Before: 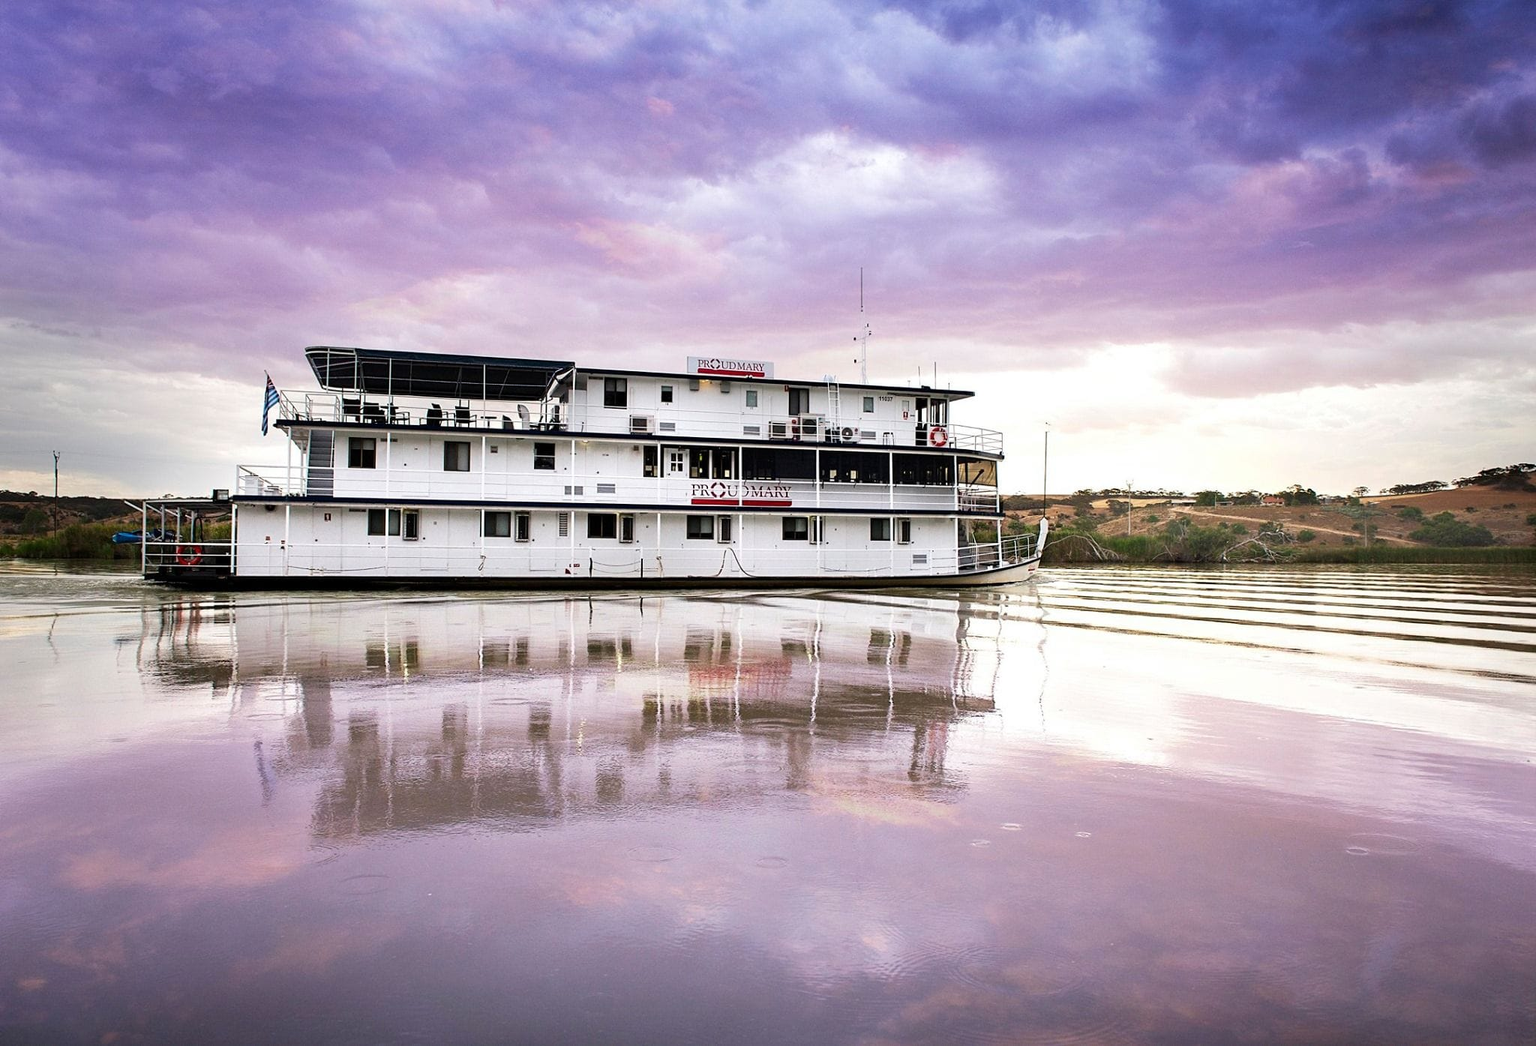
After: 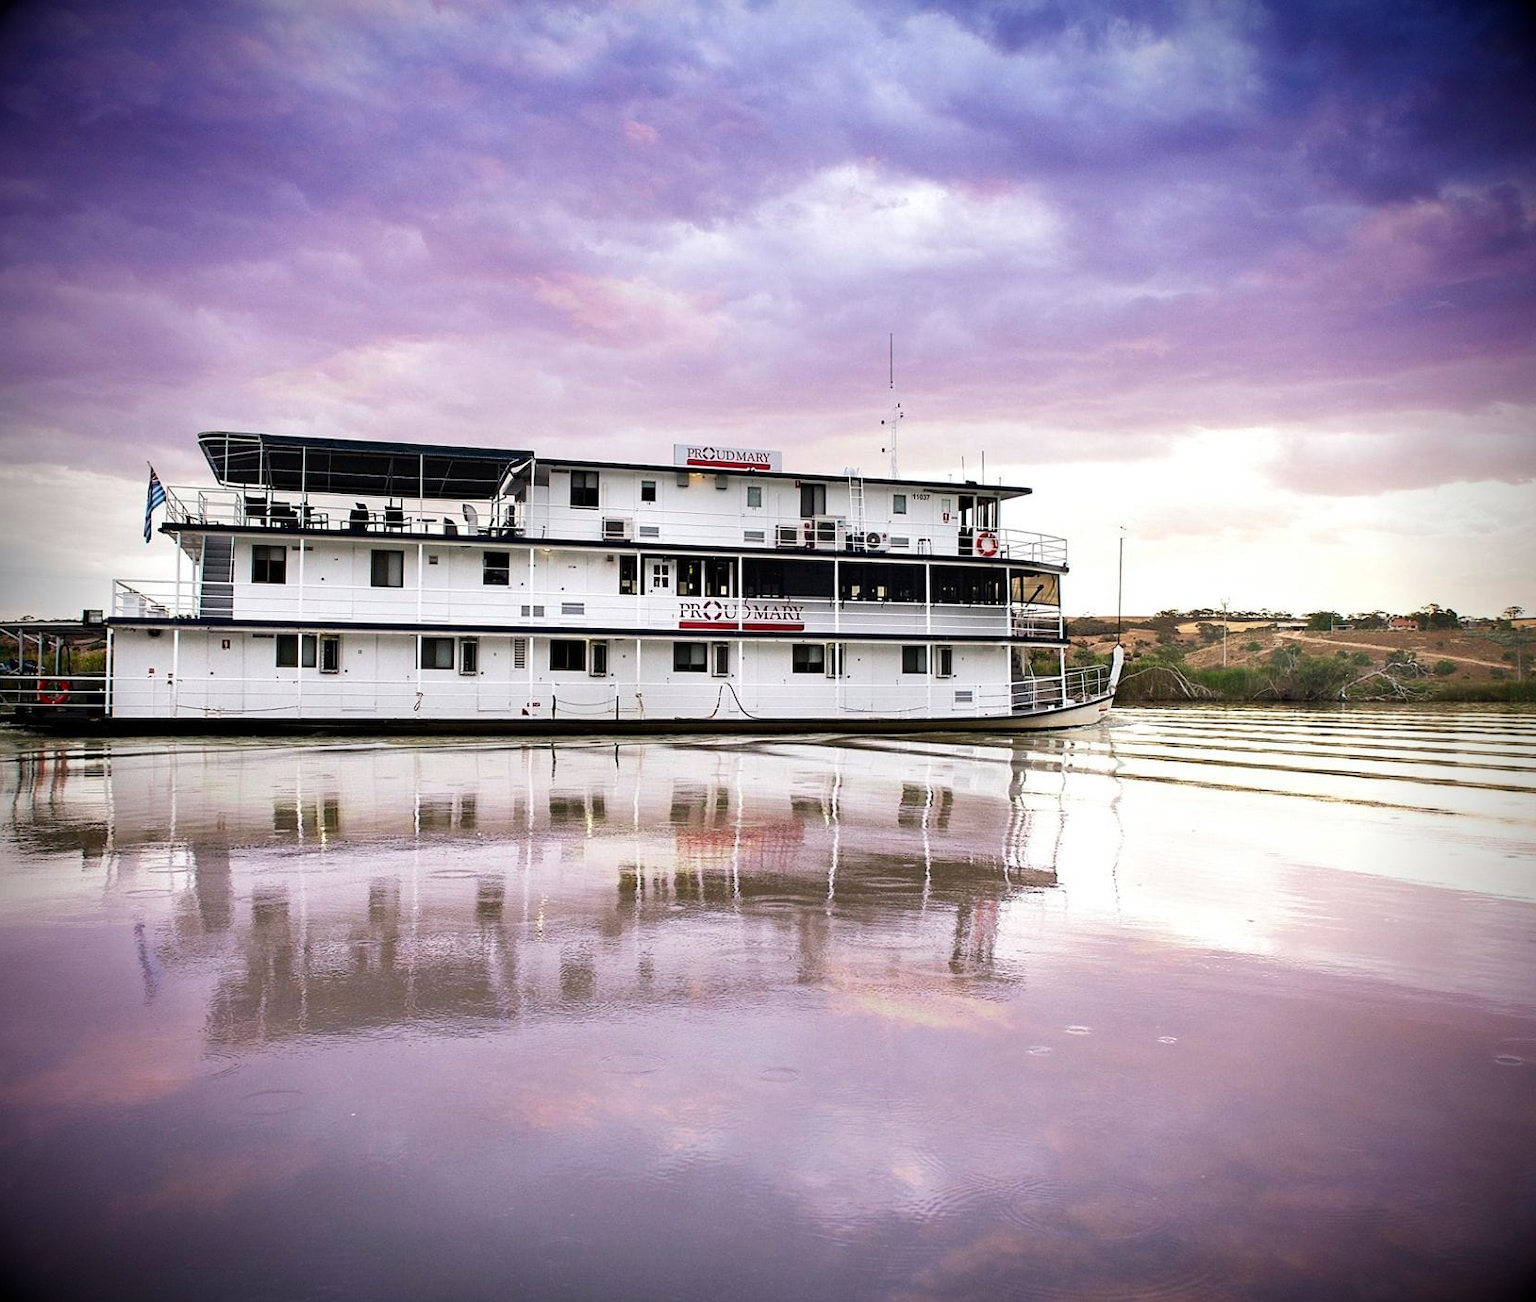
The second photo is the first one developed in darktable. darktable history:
crop and rotate: left 9.539%, right 10.145%
vignetting: brightness -0.994, saturation 0.491
